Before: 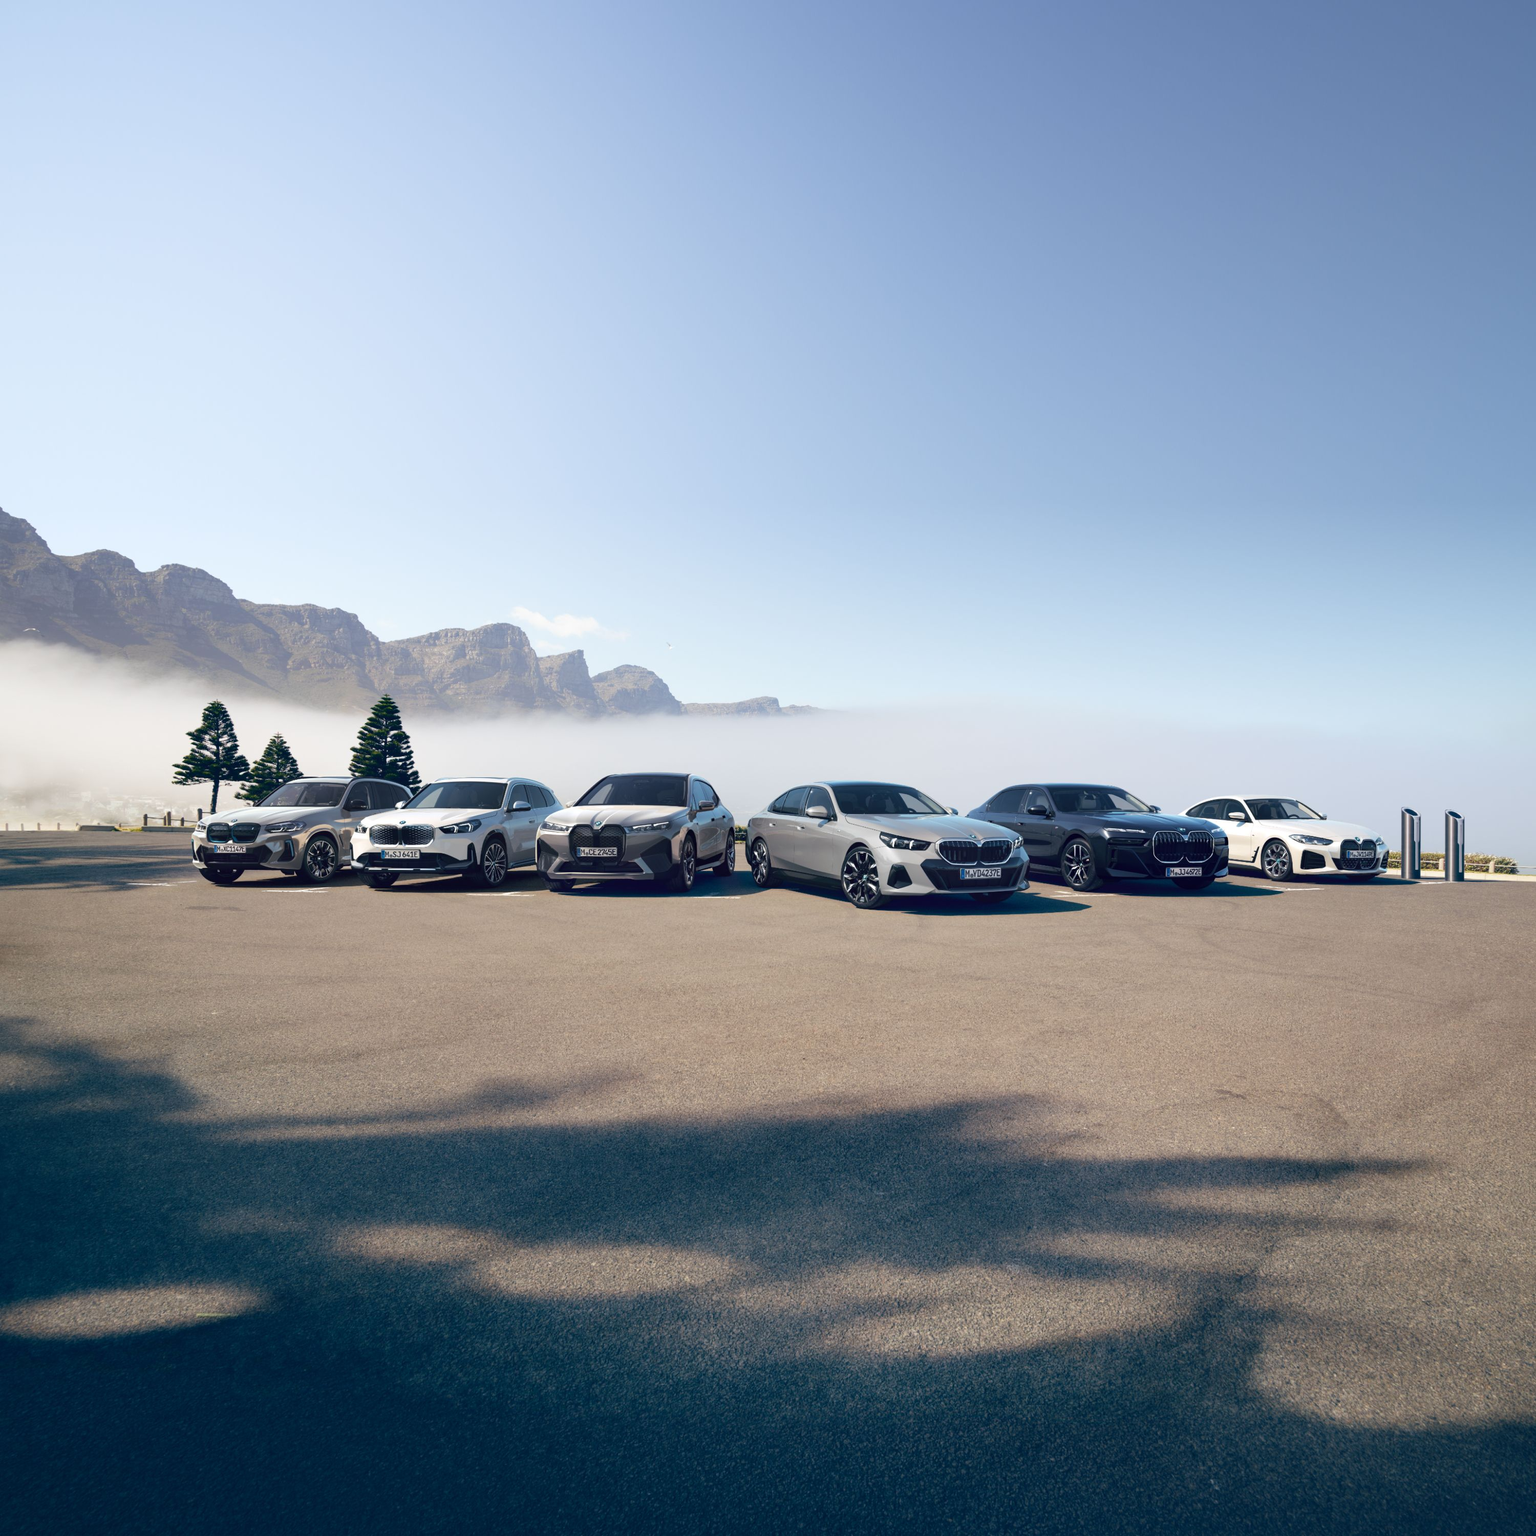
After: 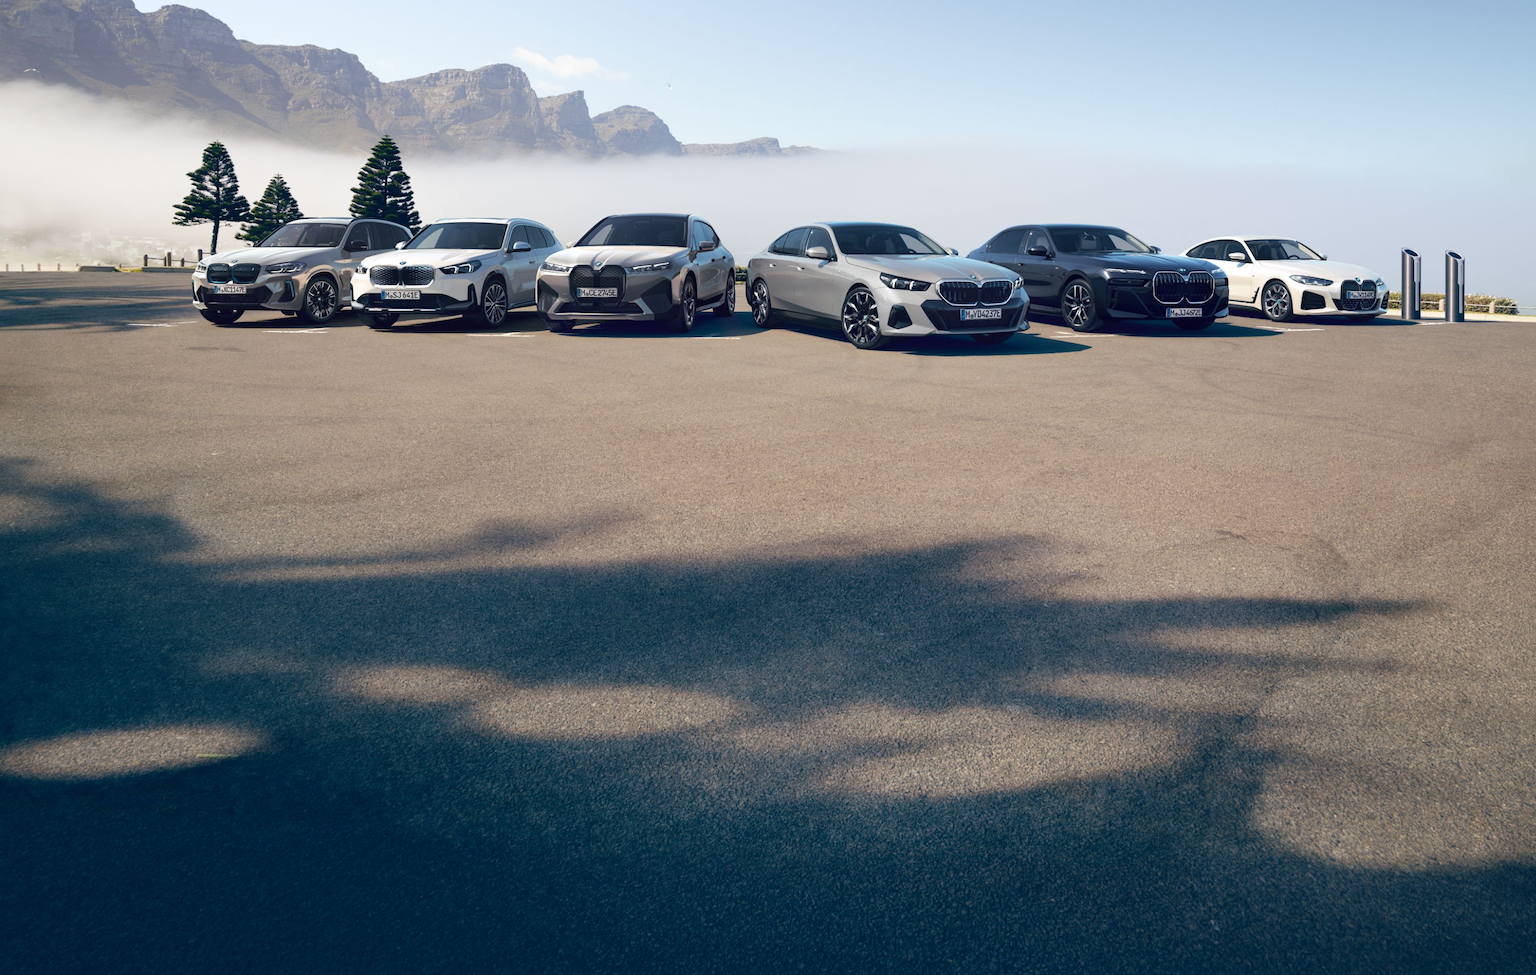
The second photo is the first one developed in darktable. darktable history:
tone equalizer: on, module defaults
crop and rotate: top 36.435%
